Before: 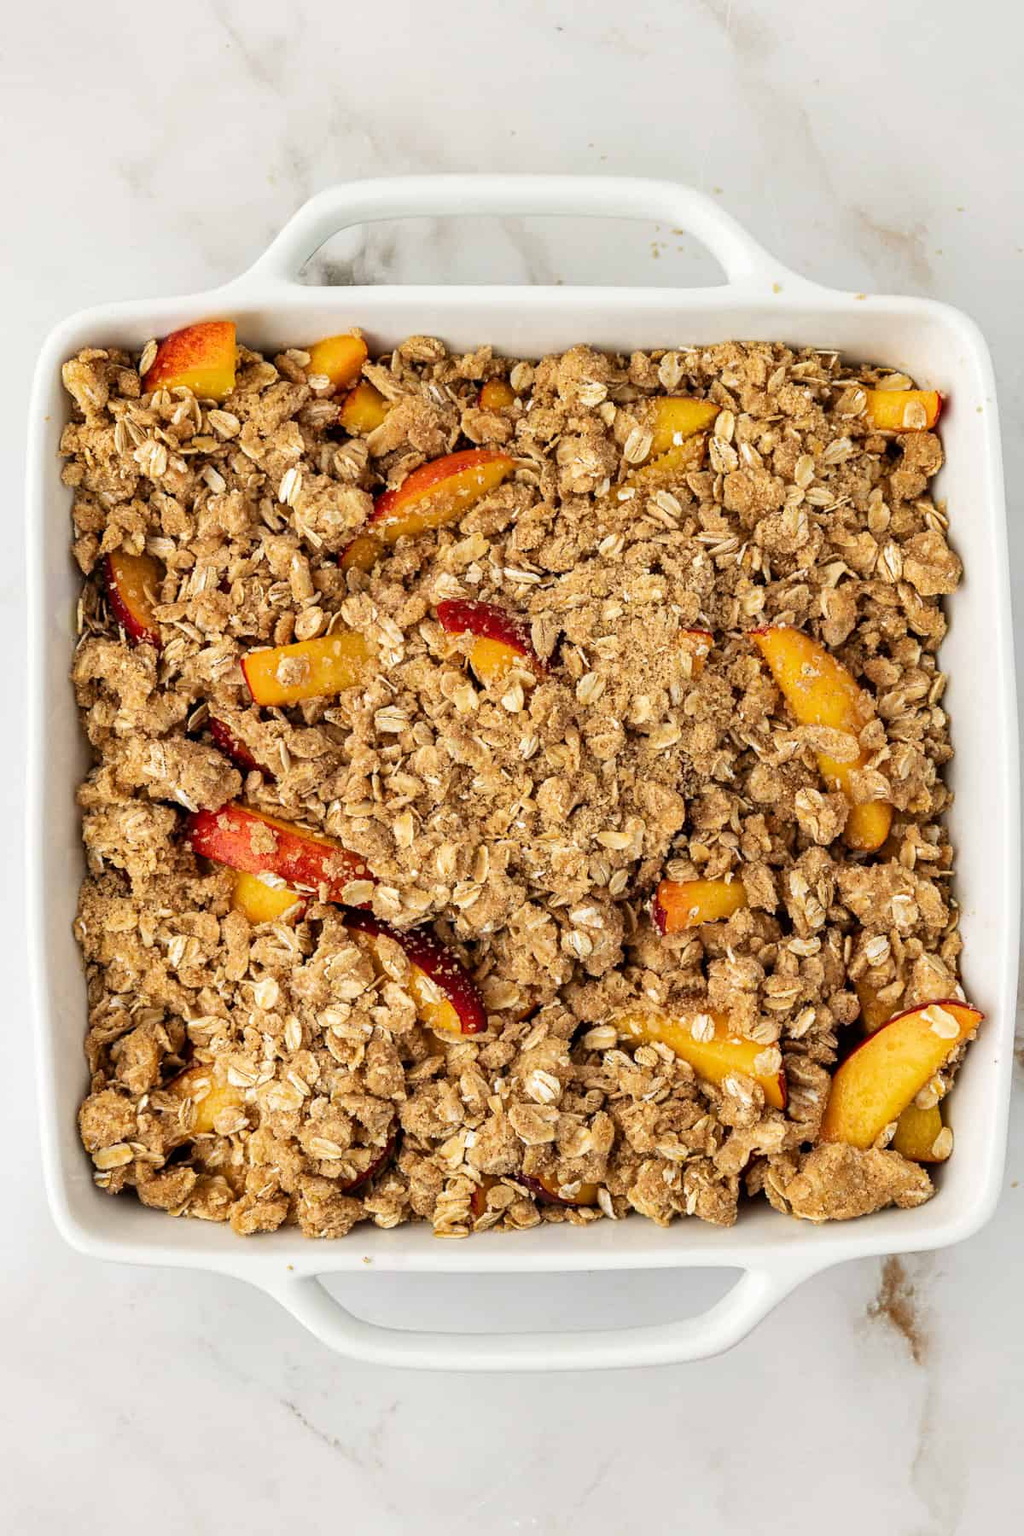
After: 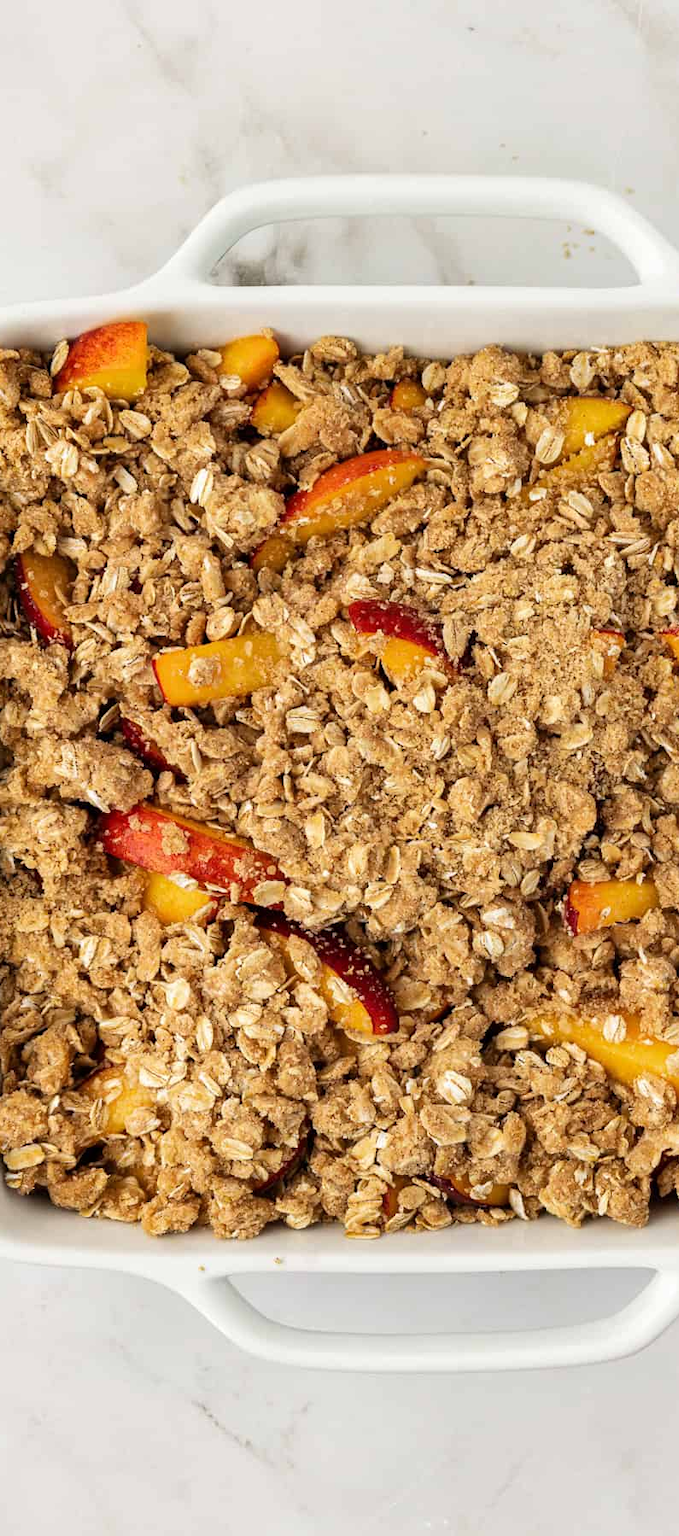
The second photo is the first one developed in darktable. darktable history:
crop and rotate: left 8.704%, right 24.89%
